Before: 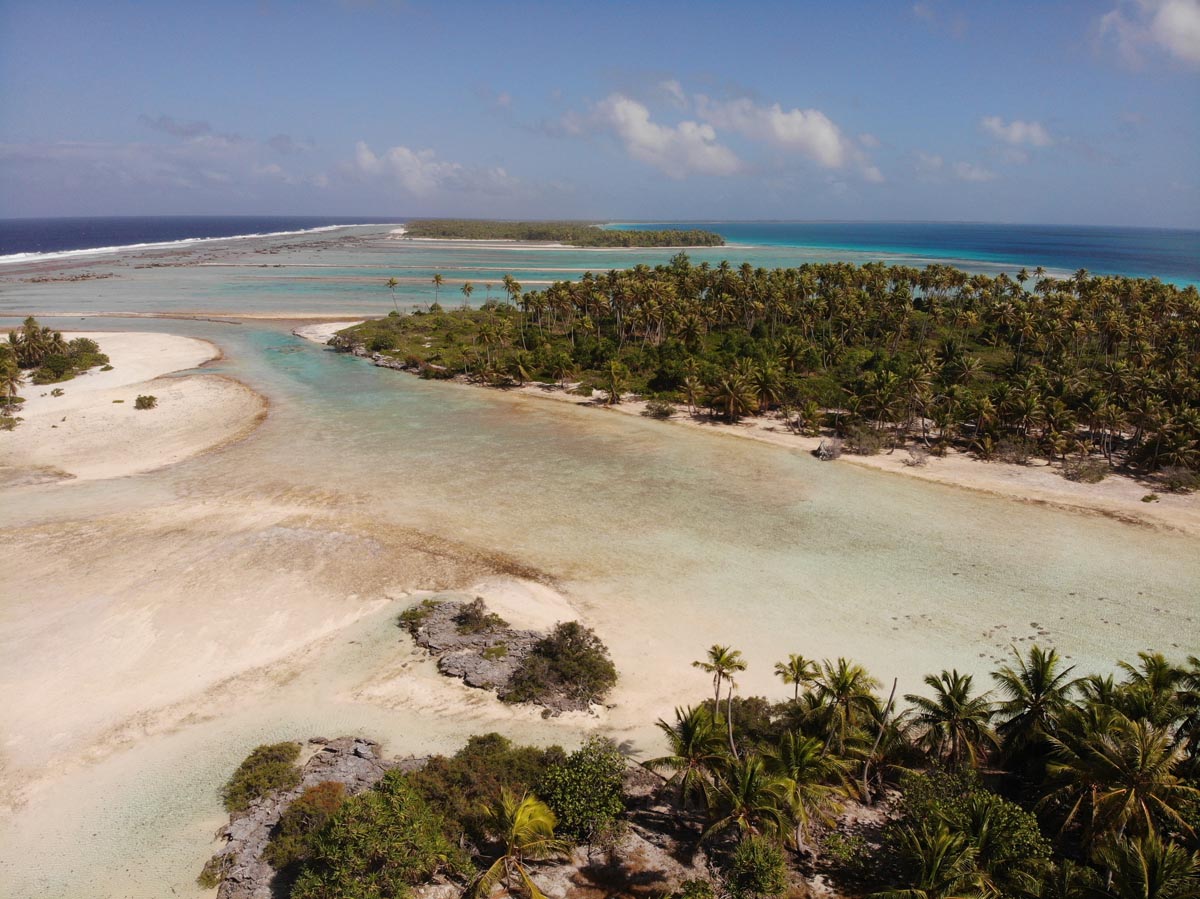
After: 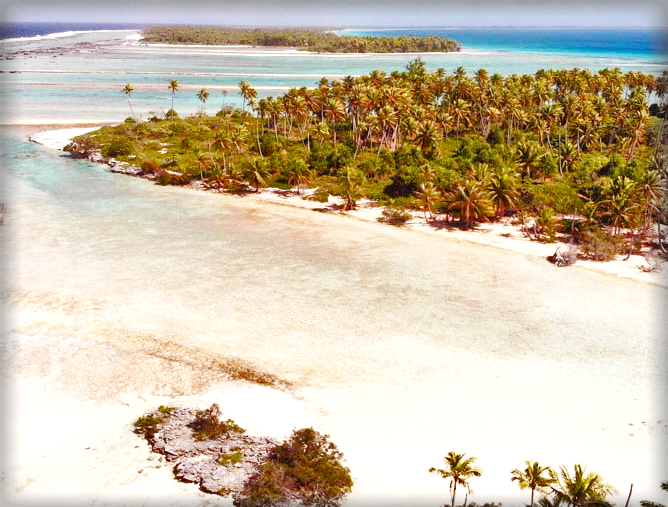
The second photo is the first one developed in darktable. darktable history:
exposure: black level correction 0, exposure 1.001 EV, compensate highlight preservation false
color balance rgb: power › luminance -7.971%, power › chroma 1.328%, power › hue 330.41°, linear chroma grading › global chroma 14.735%, perceptual saturation grading › global saturation 20%, perceptual saturation grading › highlights -50.426%, perceptual saturation grading › shadows 30.357%
crop and rotate: left 22.001%, top 21.636%, right 22.304%, bottom 21.868%
vignetting: fall-off start 93.31%, fall-off radius 6.1%, automatic ratio true, width/height ratio 1.332, shape 0.041
shadows and highlights: shadows 35.41, highlights -35.05, soften with gaussian
base curve: curves: ch0 [(0, 0) (0.032, 0.025) (0.121, 0.166) (0.206, 0.329) (0.605, 0.79) (1, 1)], preserve colors none
tone equalizer: -7 EV 0.151 EV, -6 EV 0.583 EV, -5 EV 1.17 EV, -4 EV 1.32 EV, -3 EV 1.12 EV, -2 EV 0.6 EV, -1 EV 0.147 EV
